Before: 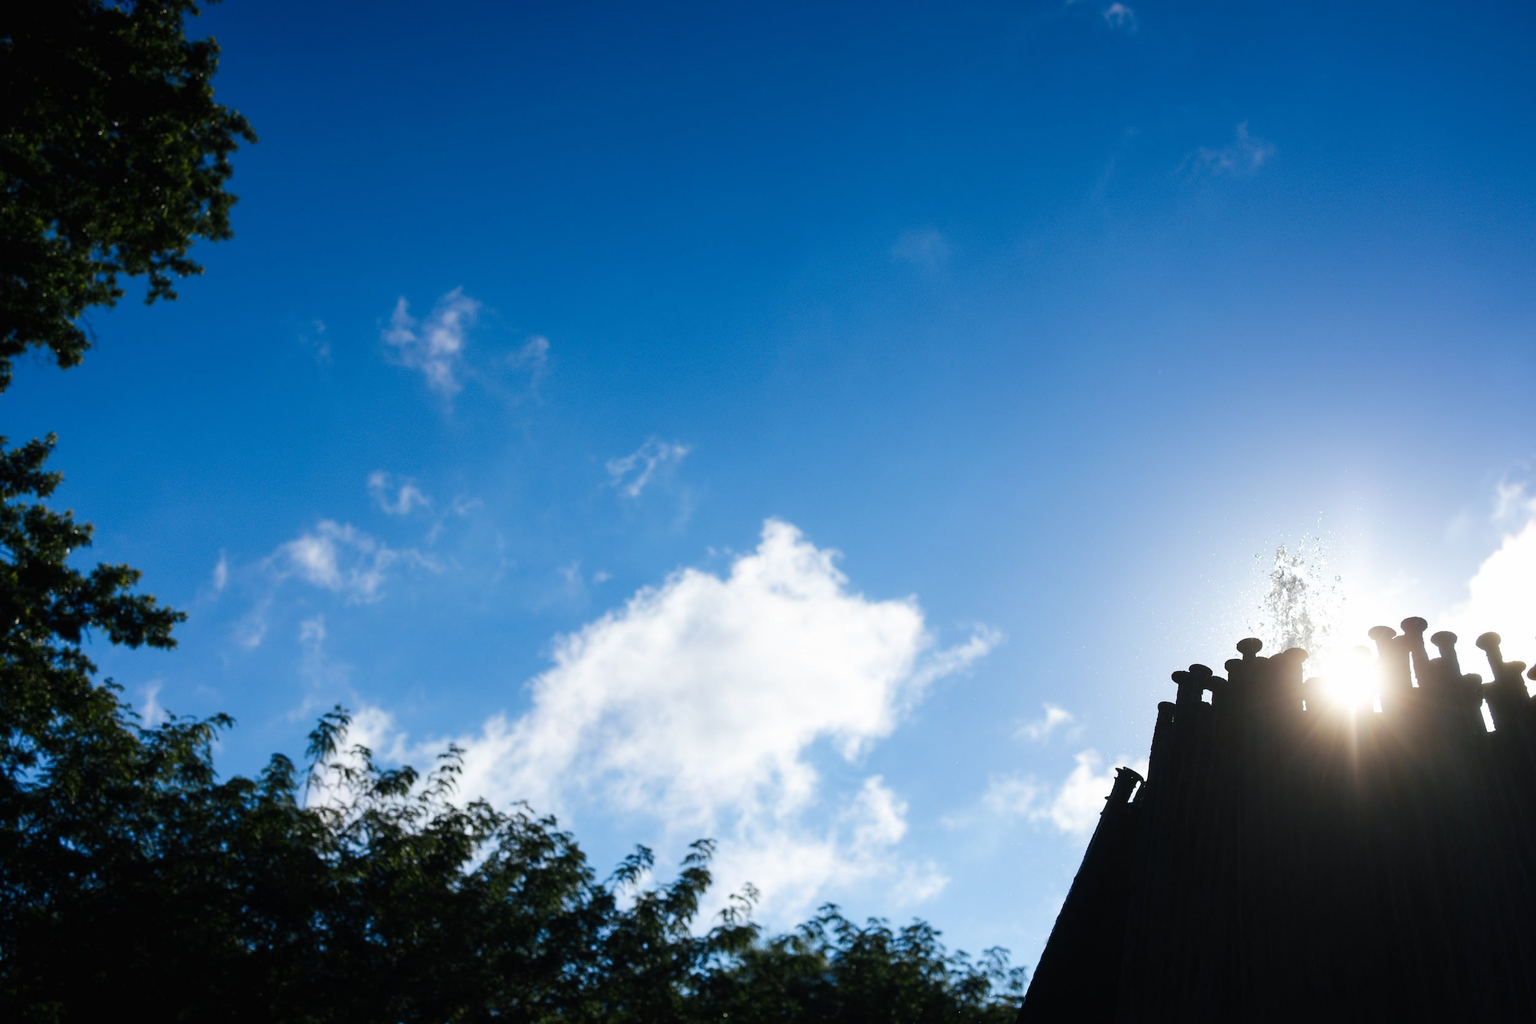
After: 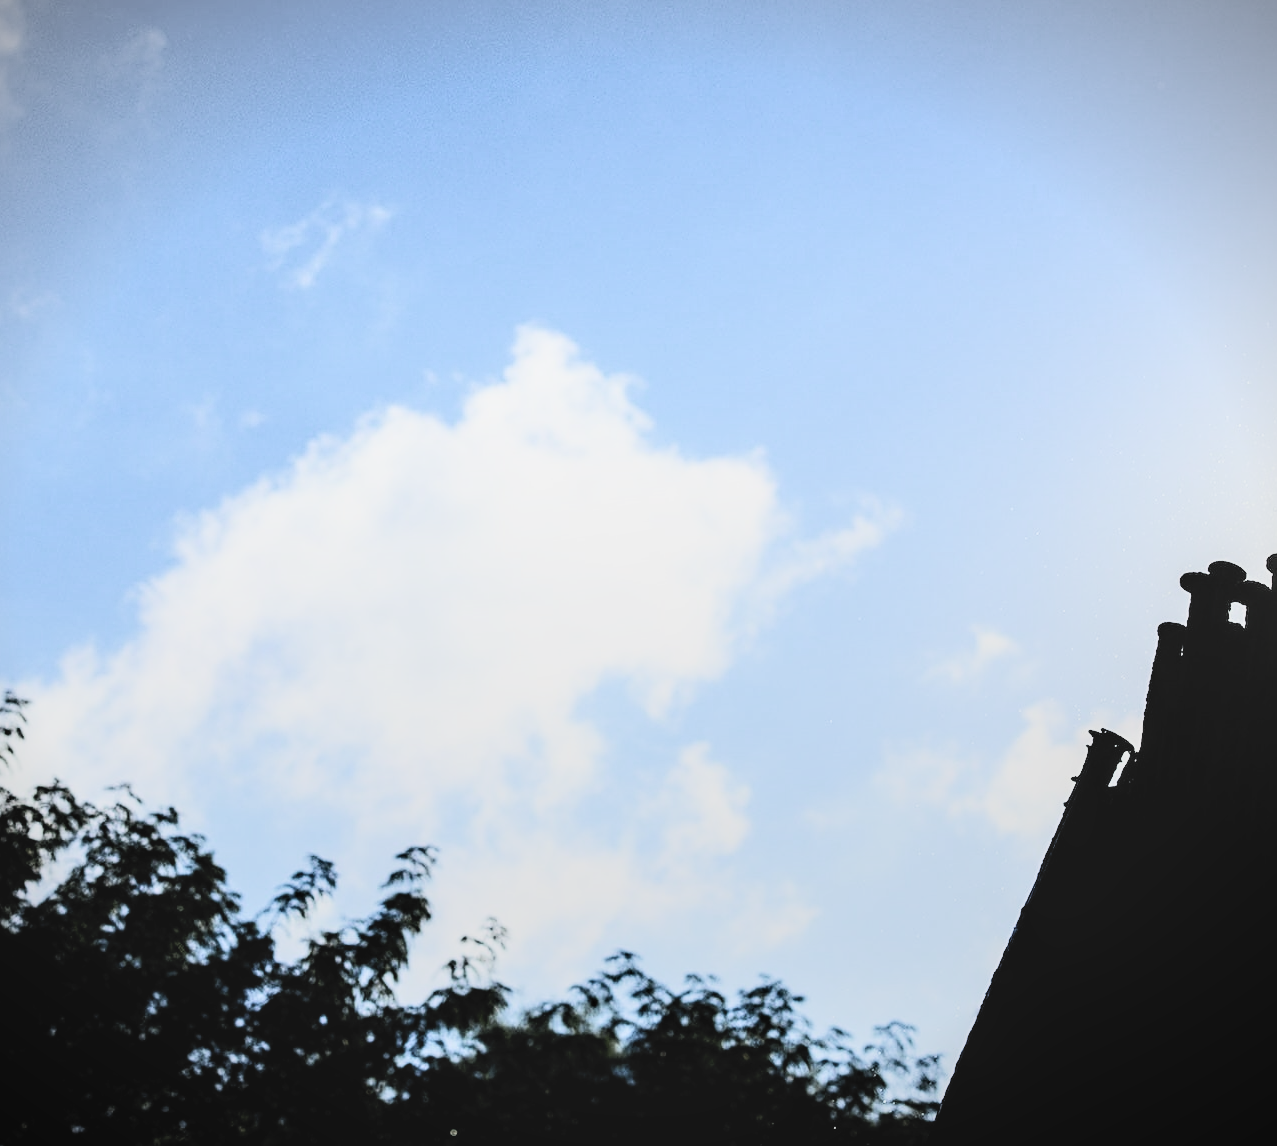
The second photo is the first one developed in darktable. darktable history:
crop and rotate: left 29.094%, top 31.253%, right 19.816%
contrast brightness saturation: contrast 0.099, brightness 0.014, saturation 0.019
filmic rgb: black relative exposure -5.03 EV, white relative exposure 3.95 EV, hardness 2.88, contrast 1.299, highlights saturation mix -11.33%, color science v5 (2021), iterations of high-quality reconstruction 0, contrast in shadows safe, contrast in highlights safe
local contrast: detail 110%
sharpen: on, module defaults
tone curve: curves: ch0 [(0, 0) (0.003, 0.011) (0.011, 0.02) (0.025, 0.032) (0.044, 0.046) (0.069, 0.071) (0.1, 0.107) (0.136, 0.144) (0.177, 0.189) (0.224, 0.244) (0.277, 0.309) (0.335, 0.398) (0.399, 0.477) (0.468, 0.583) (0.543, 0.675) (0.623, 0.772) (0.709, 0.855) (0.801, 0.926) (0.898, 0.979) (1, 1)], color space Lab, independent channels, preserve colors none
vignetting: fall-off start 97.15%, width/height ratio 1.183, unbound false
